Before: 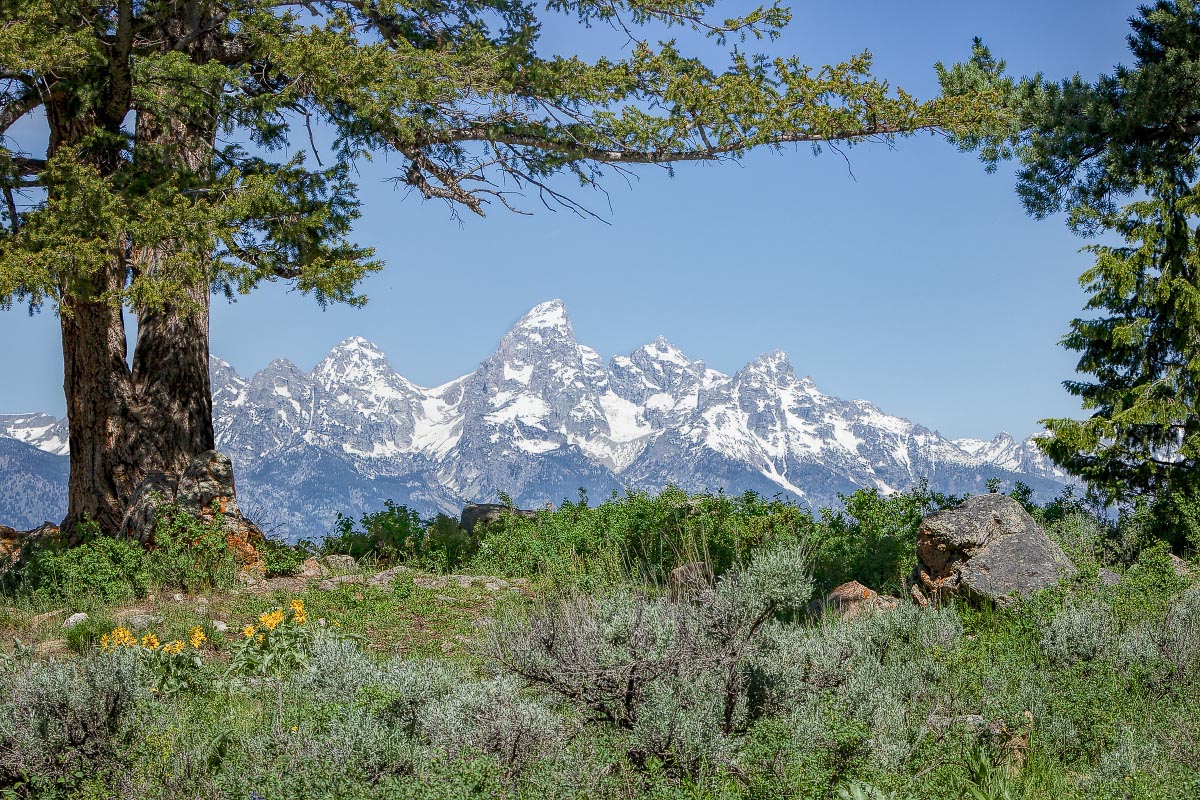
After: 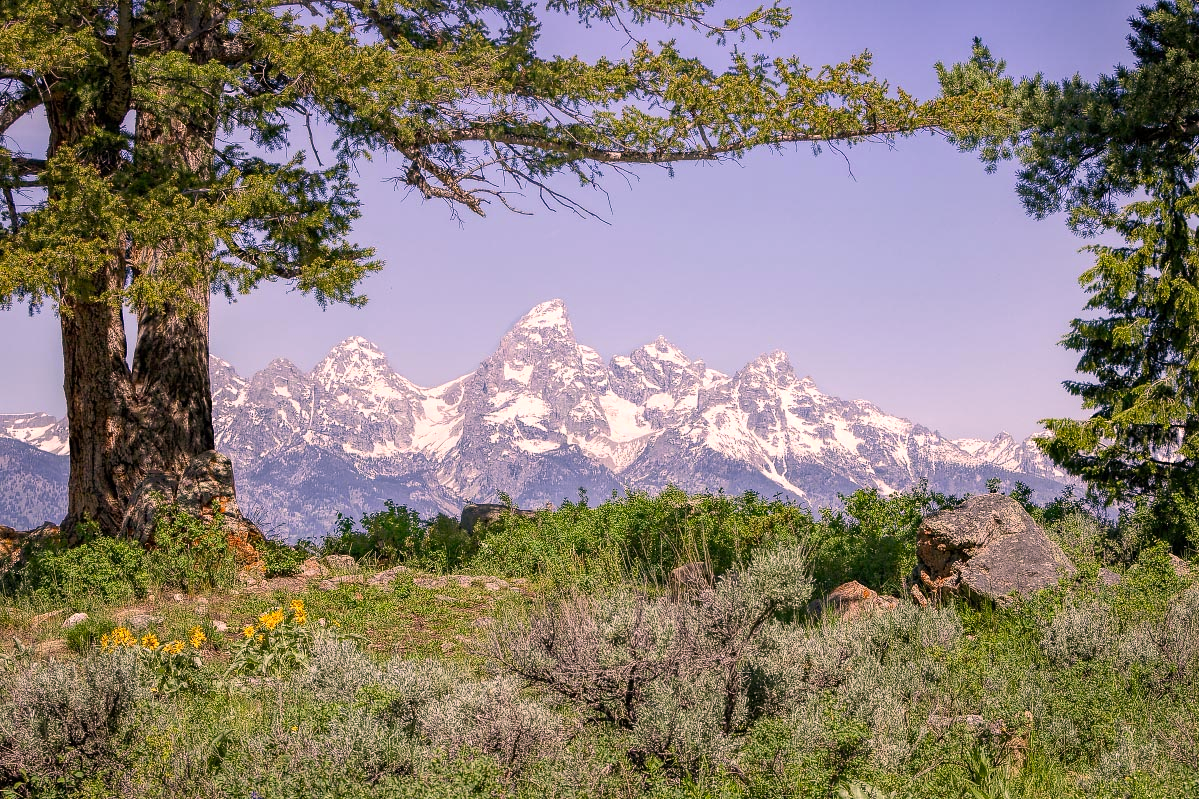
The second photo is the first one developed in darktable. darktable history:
color correction: highlights a* 17.88, highlights b* 18.79
exposure: exposure 0.207 EV, compensate highlight preservation false
white balance: red 0.984, blue 1.059
